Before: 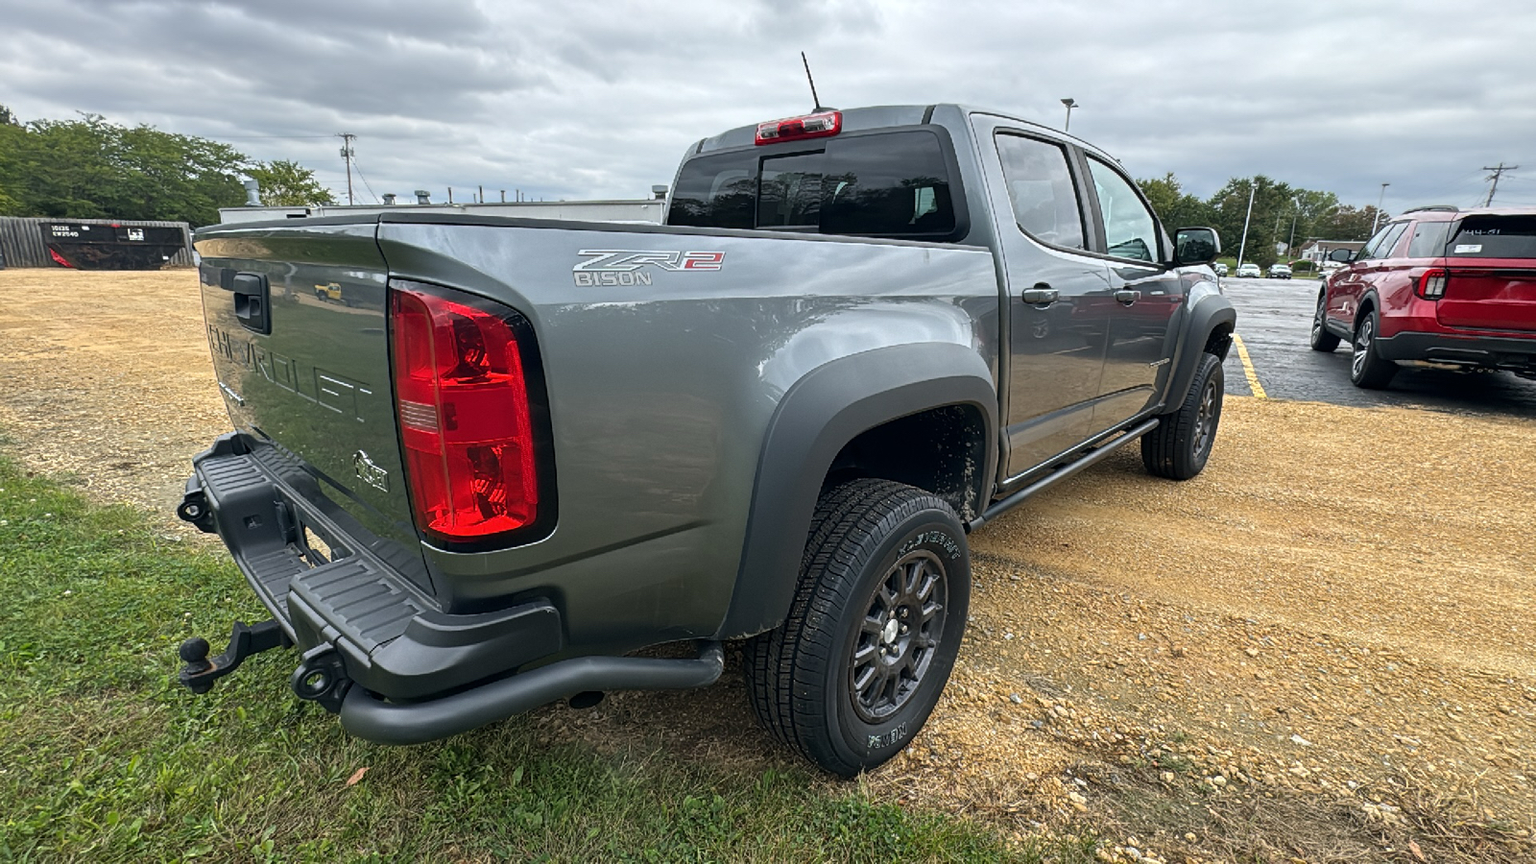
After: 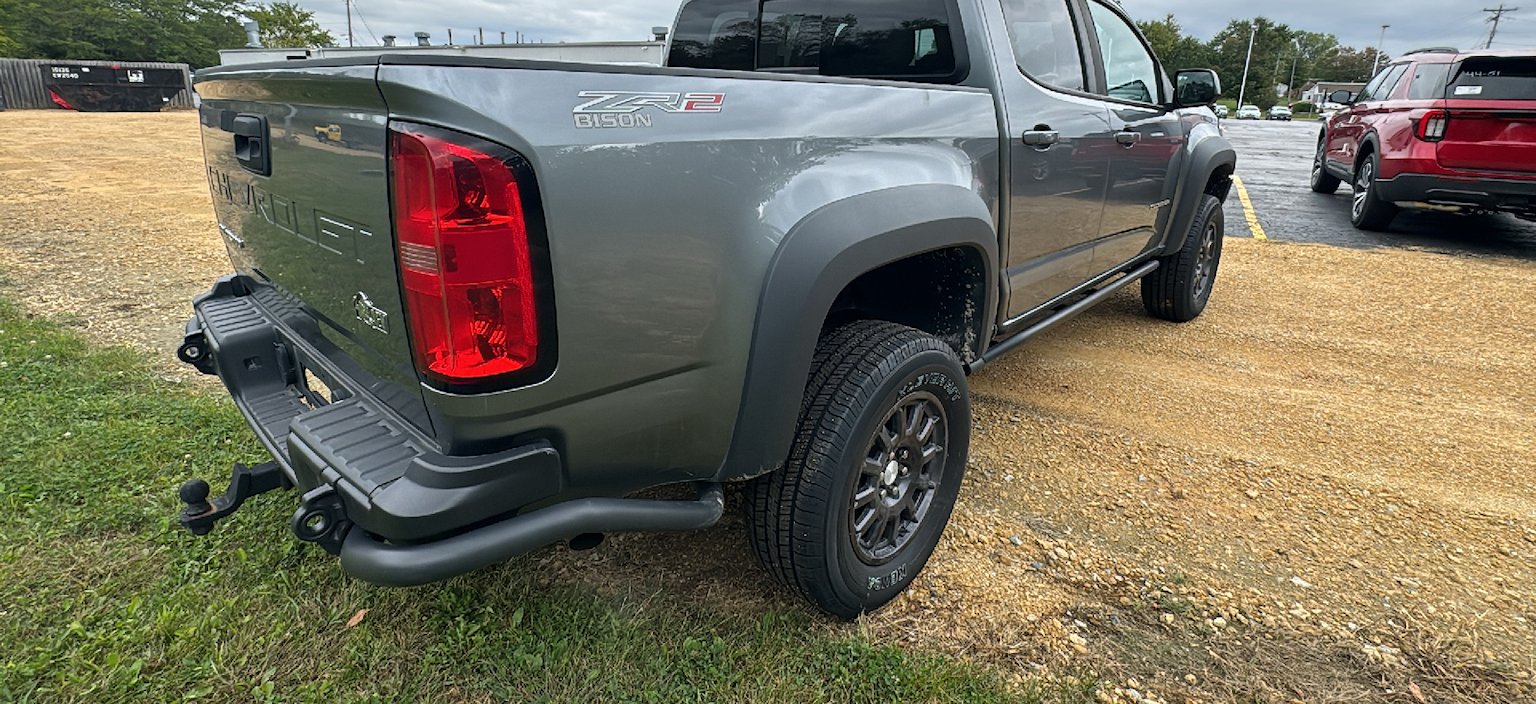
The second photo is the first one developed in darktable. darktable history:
crop and rotate: top 18.361%
